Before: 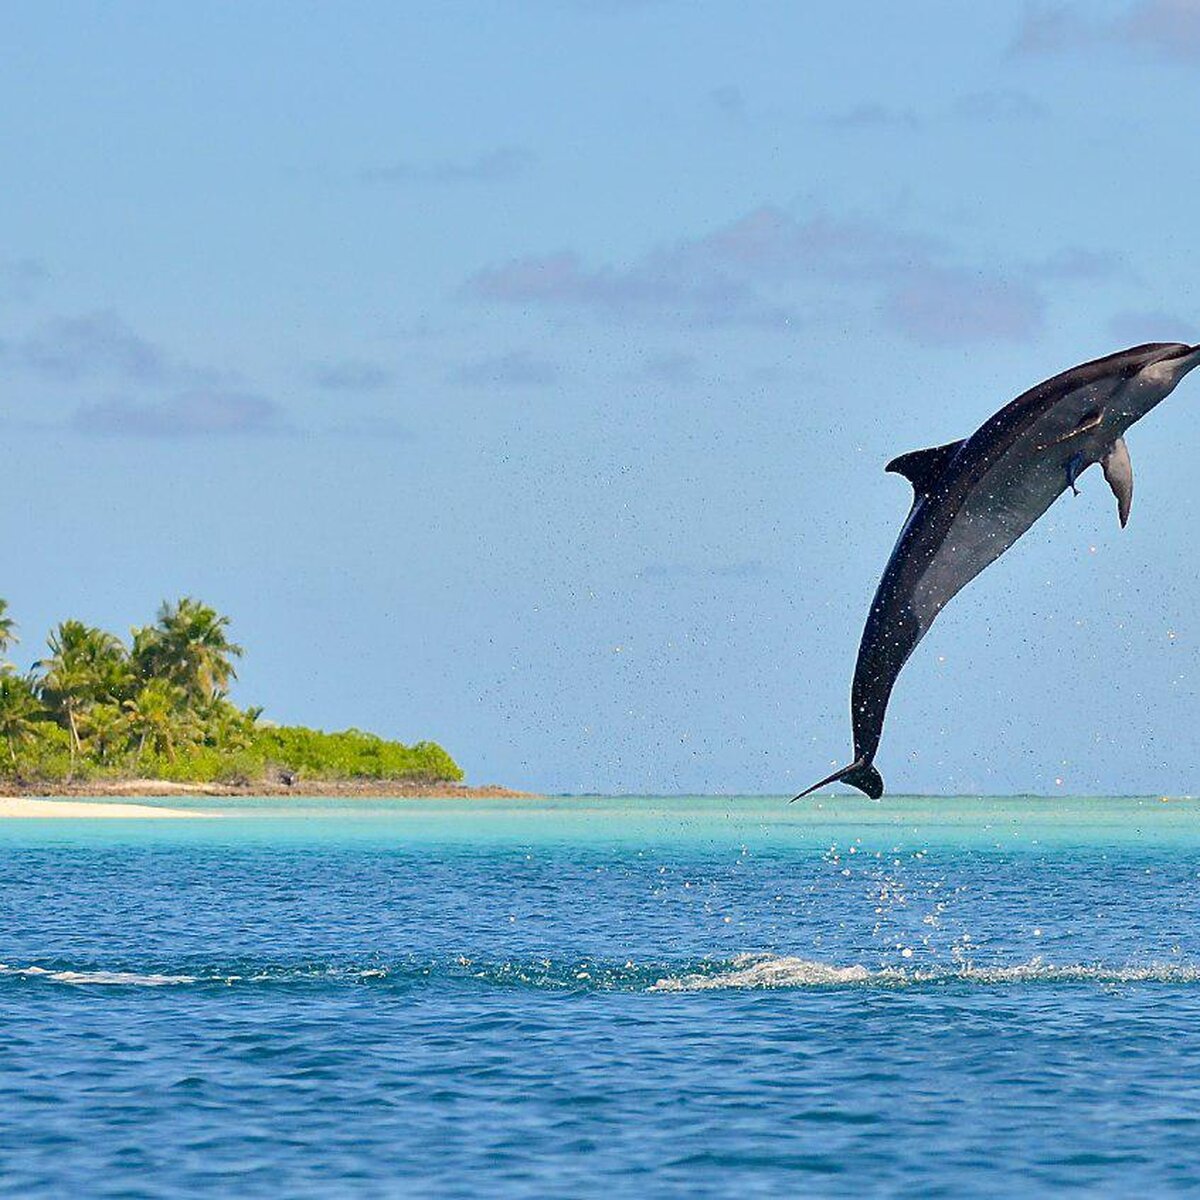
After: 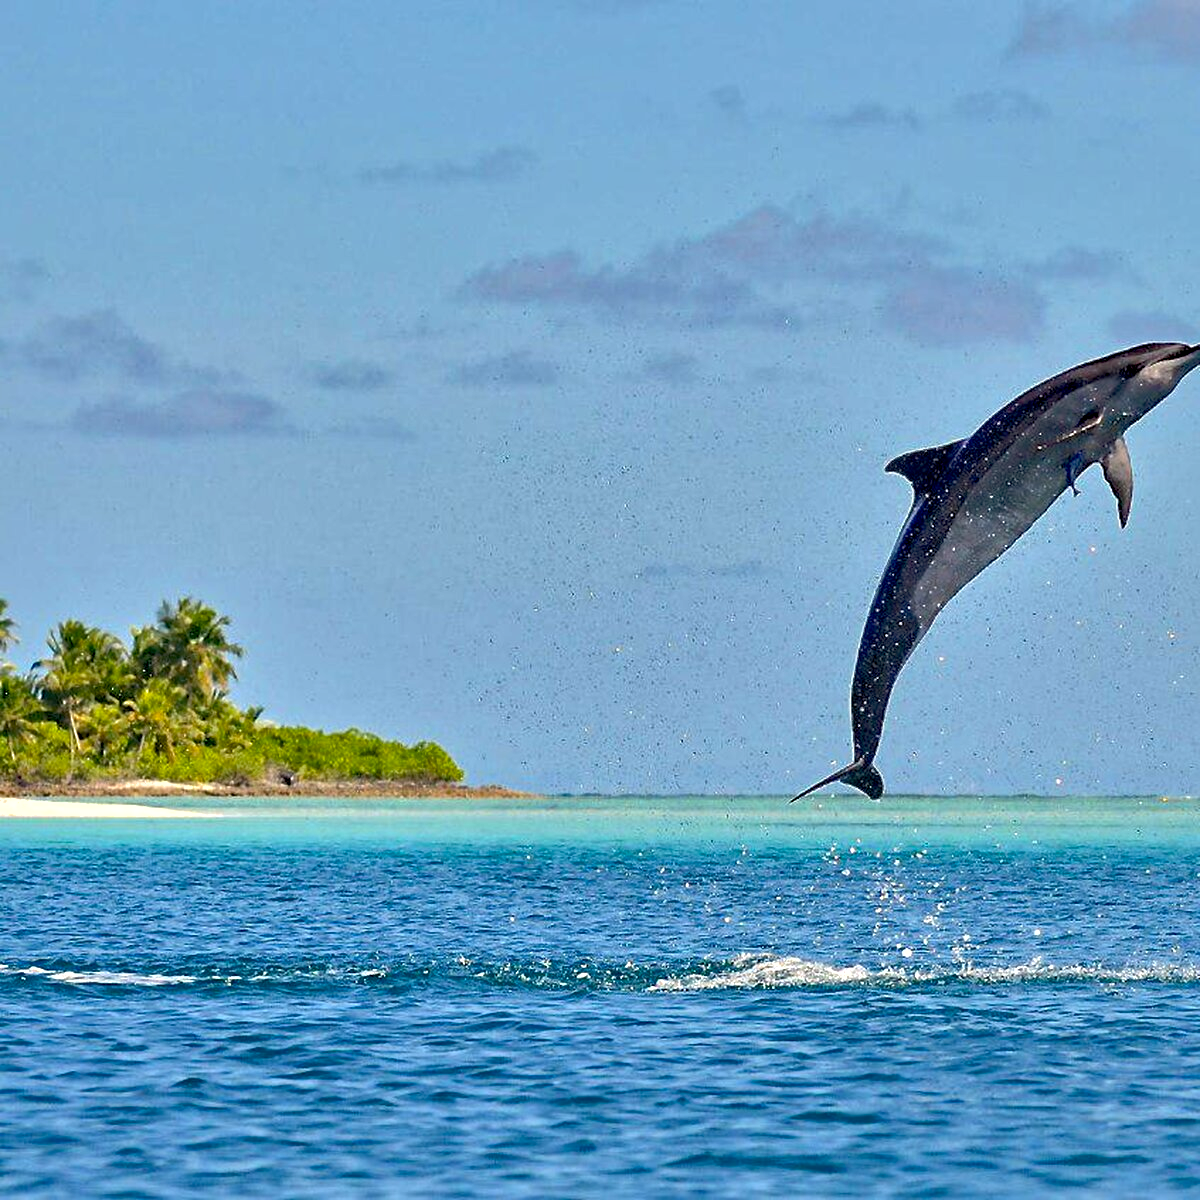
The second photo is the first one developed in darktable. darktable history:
shadows and highlights: on, module defaults
color balance: output saturation 110%
contrast equalizer: y [[0.511, 0.558, 0.631, 0.632, 0.559, 0.512], [0.5 ×6], [0.507, 0.559, 0.627, 0.644, 0.647, 0.647], [0 ×6], [0 ×6]]
